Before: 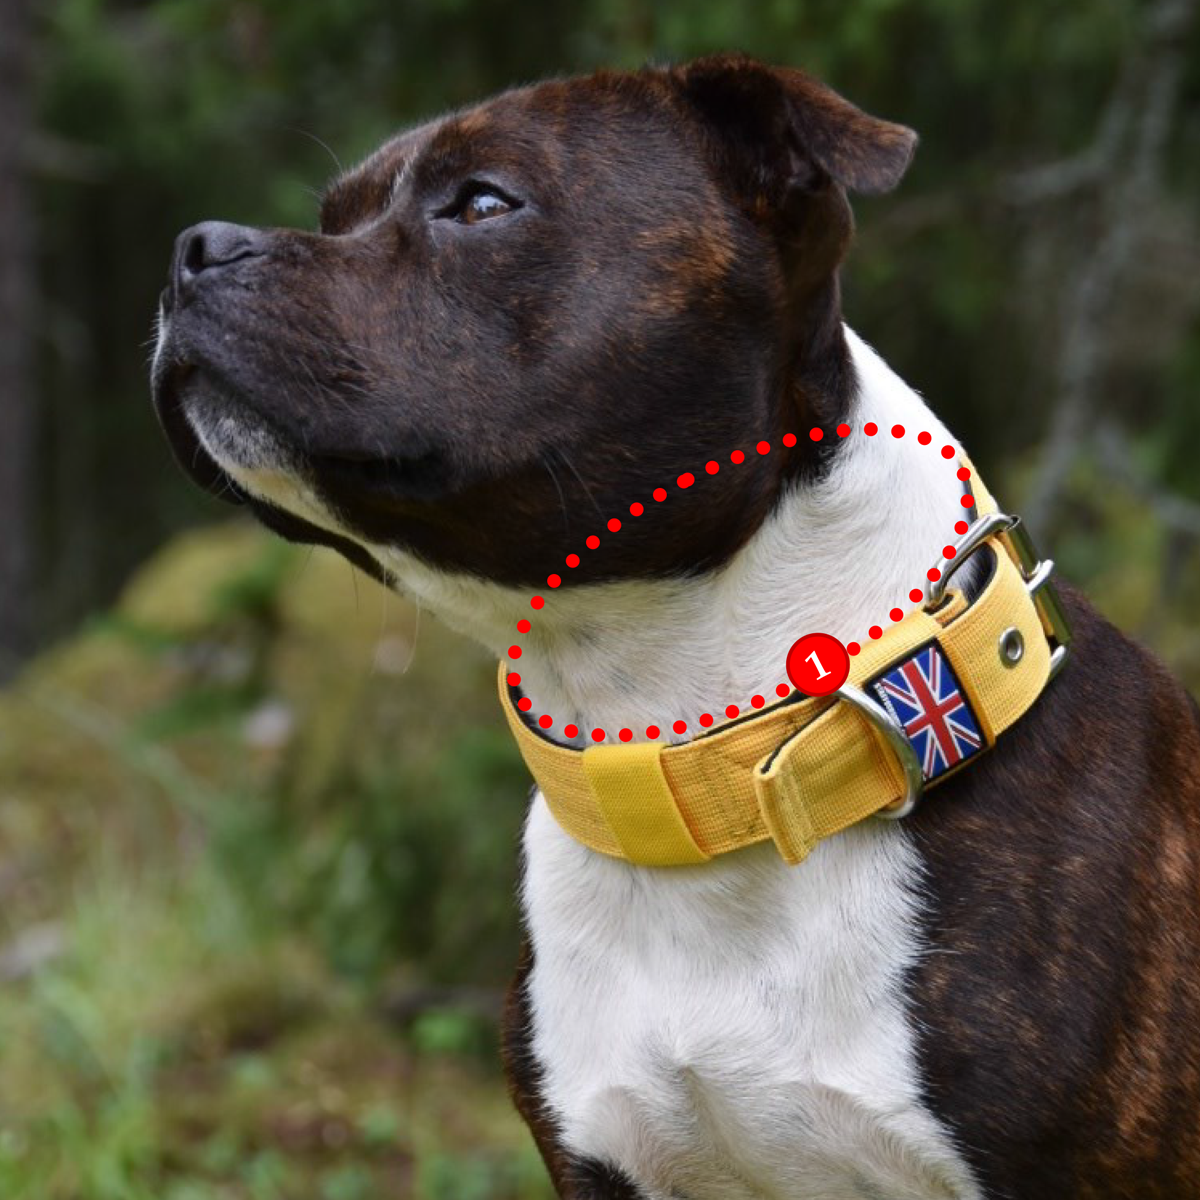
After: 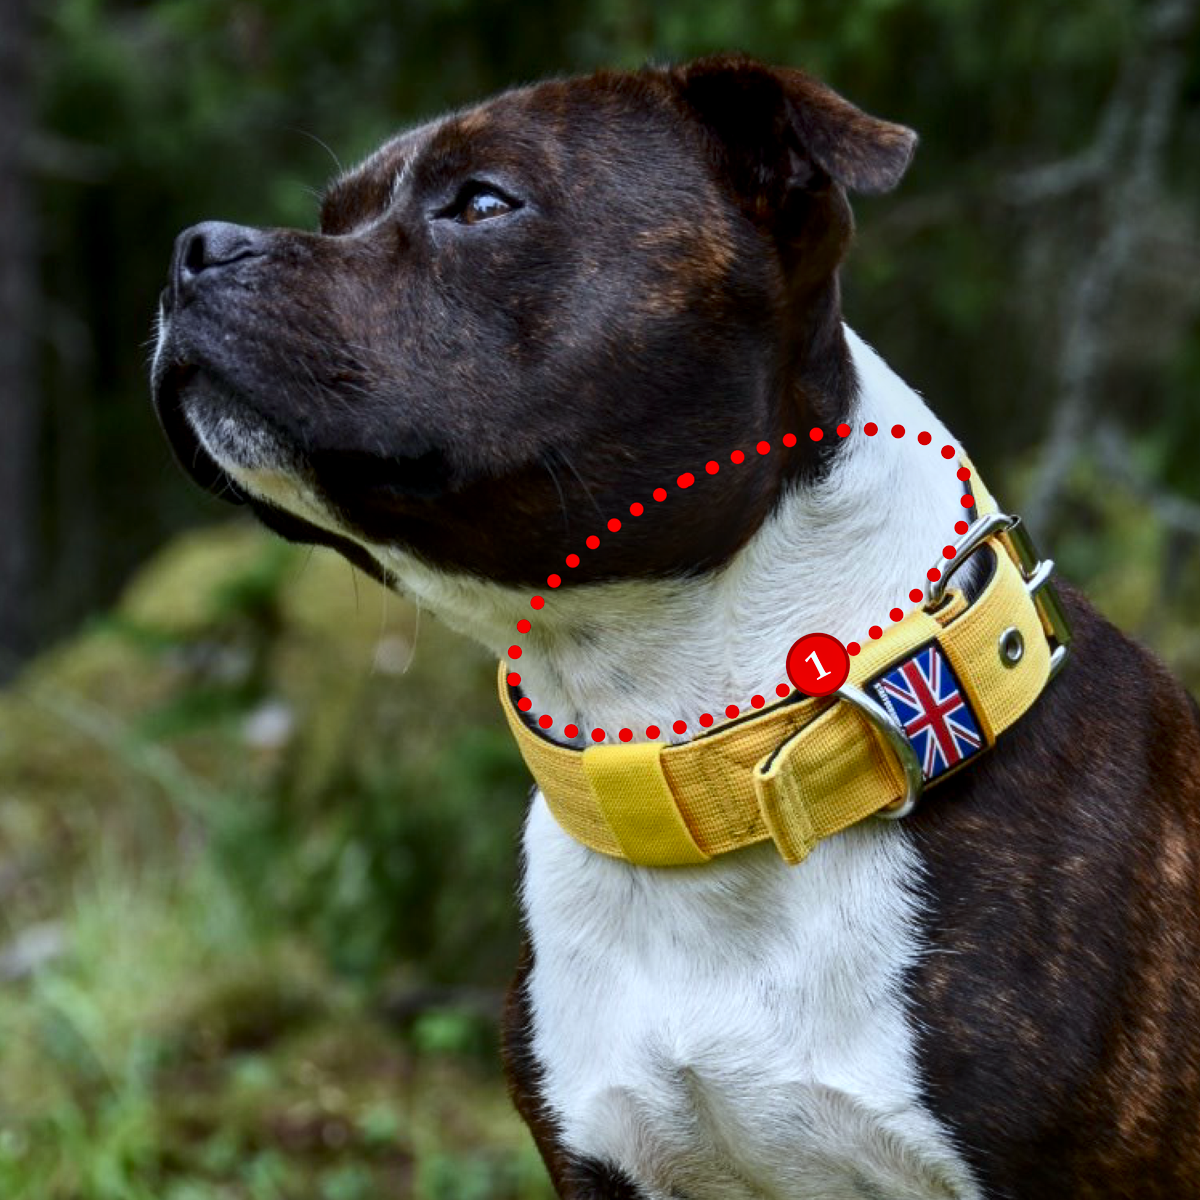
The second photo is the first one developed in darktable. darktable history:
local contrast: highlights 35%, detail 135%
white balance: red 0.925, blue 1.046
contrast brightness saturation: contrast 0.15, brightness -0.01, saturation 0.1
